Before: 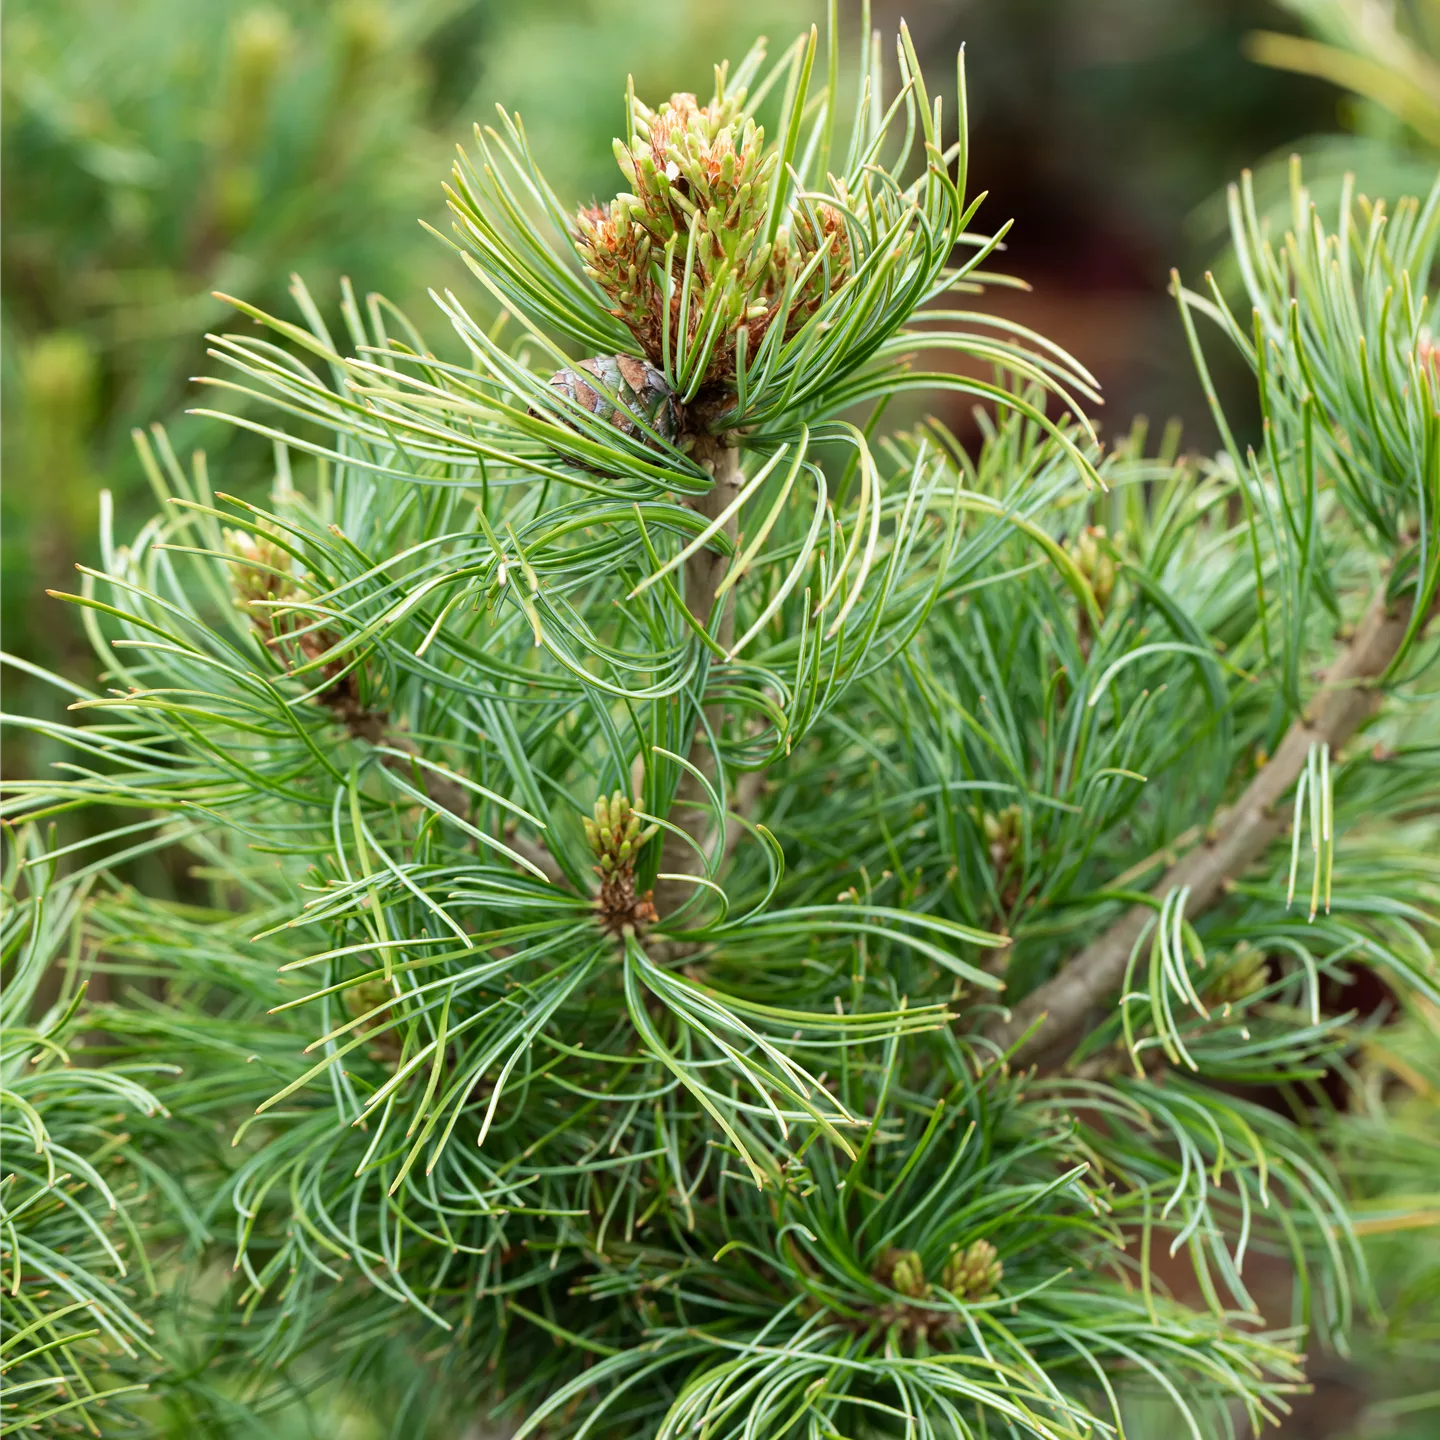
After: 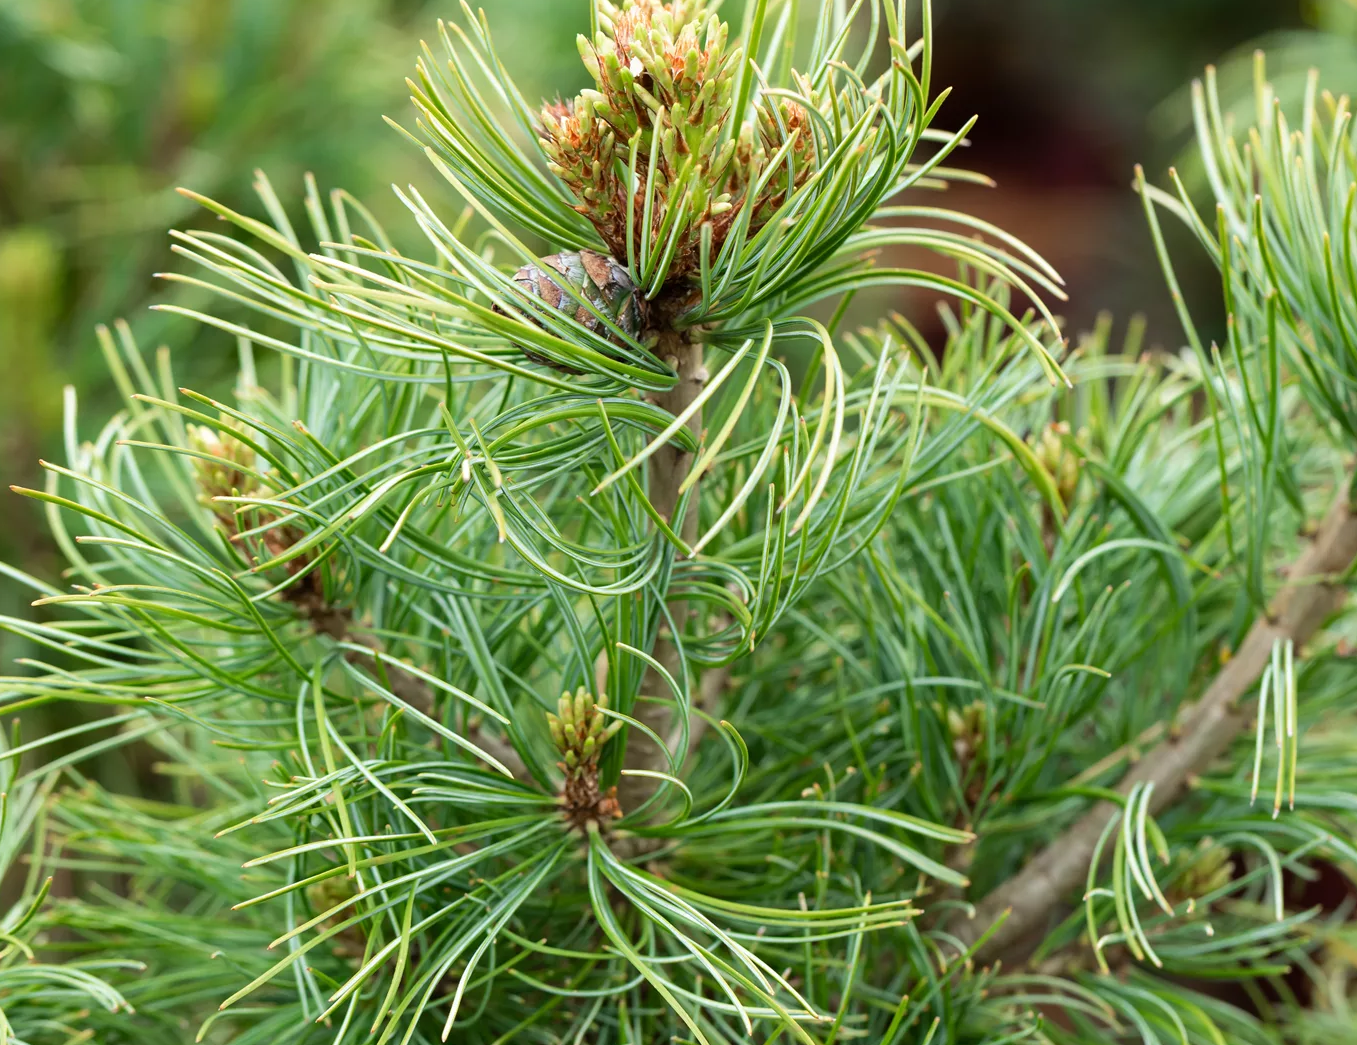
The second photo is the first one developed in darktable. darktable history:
tone equalizer: on, module defaults
crop: left 2.531%, top 7.225%, right 3.17%, bottom 20.192%
